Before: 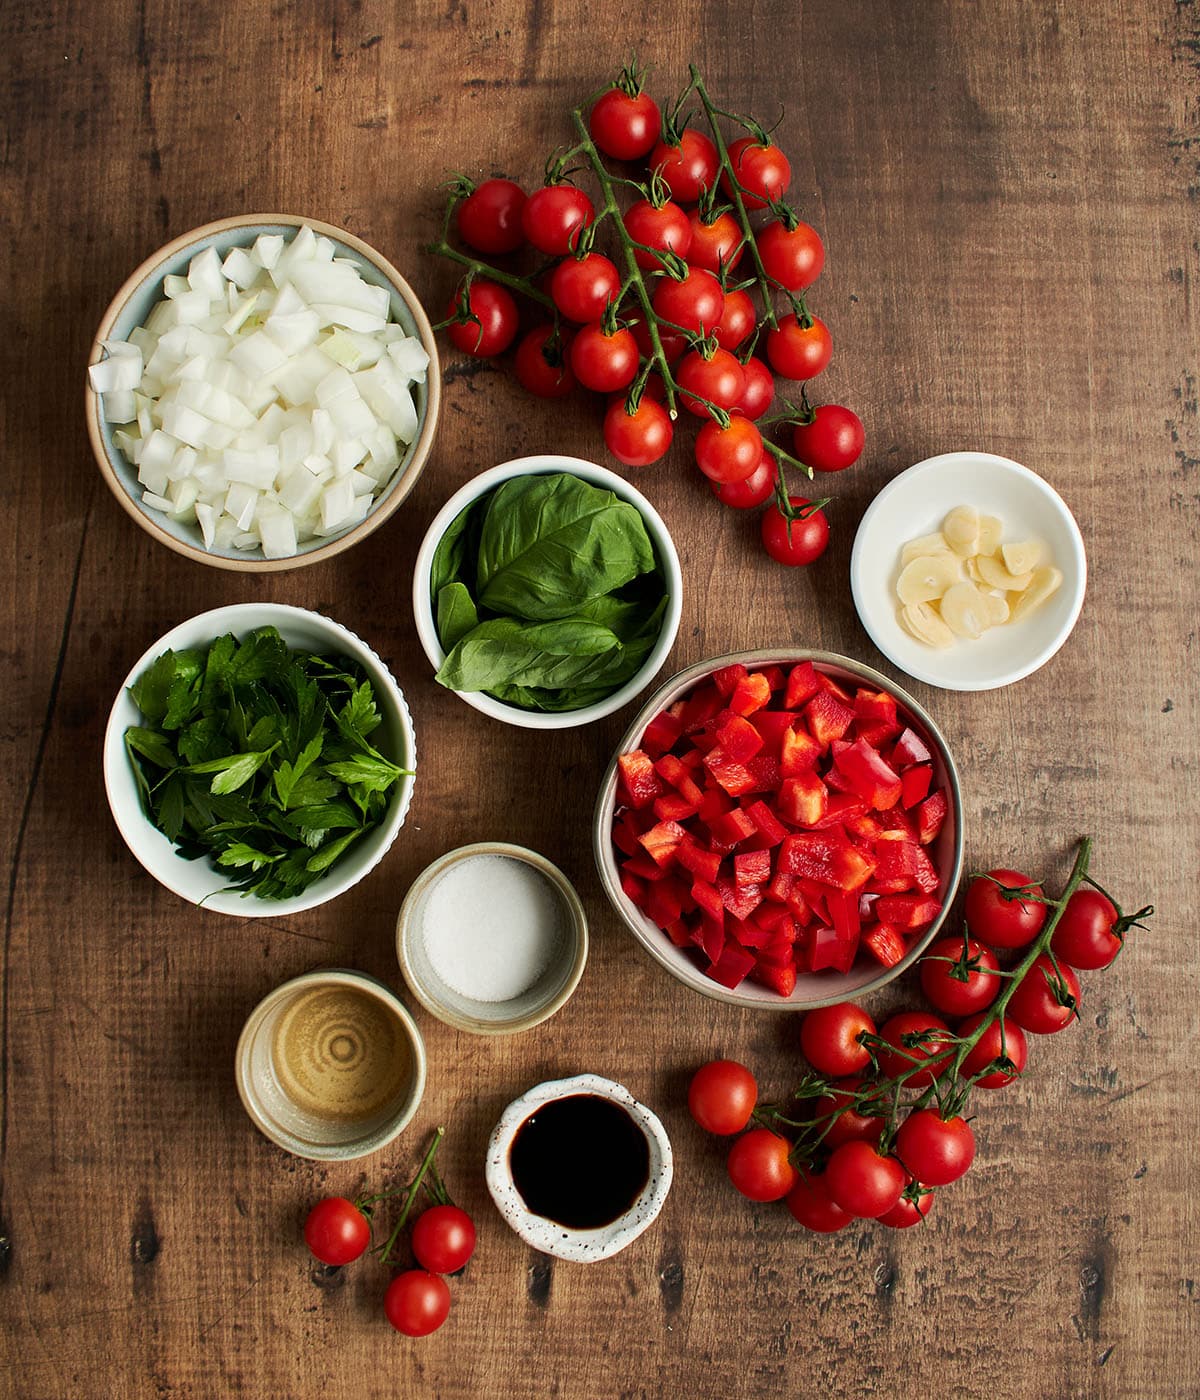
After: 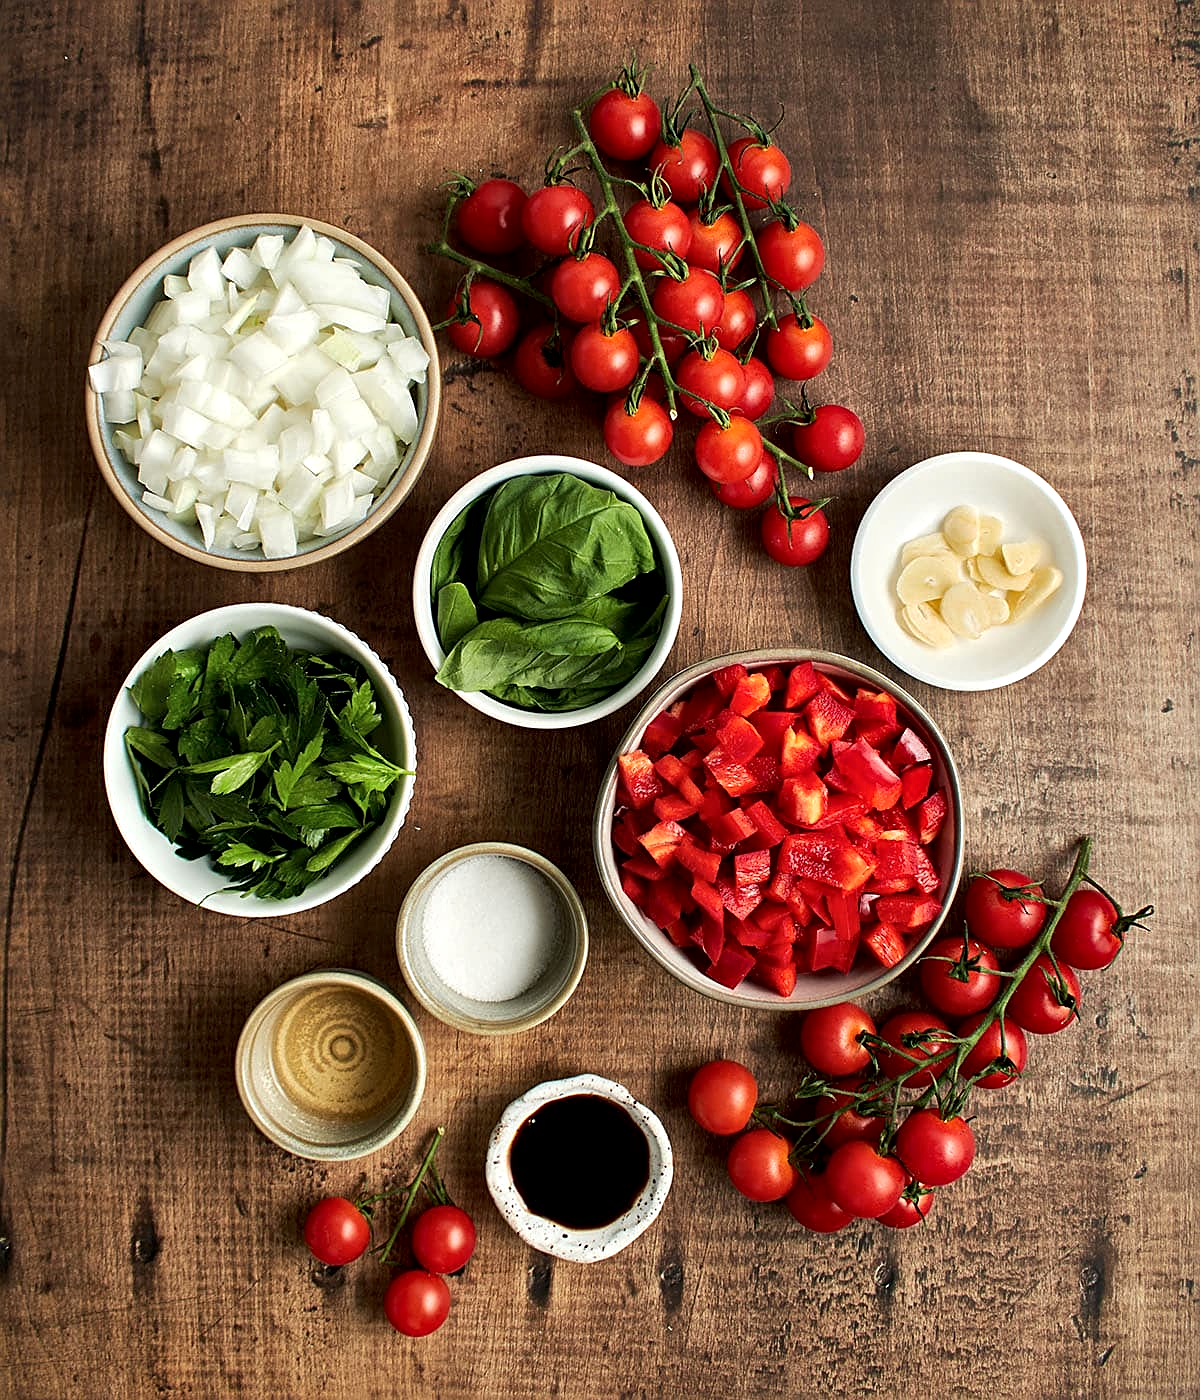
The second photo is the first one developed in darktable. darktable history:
exposure: exposure 0.2 EV, compensate highlight preservation false
sharpen: on, module defaults
local contrast: mode bilateral grid, contrast 20, coarseness 50, detail 148%, midtone range 0.2
